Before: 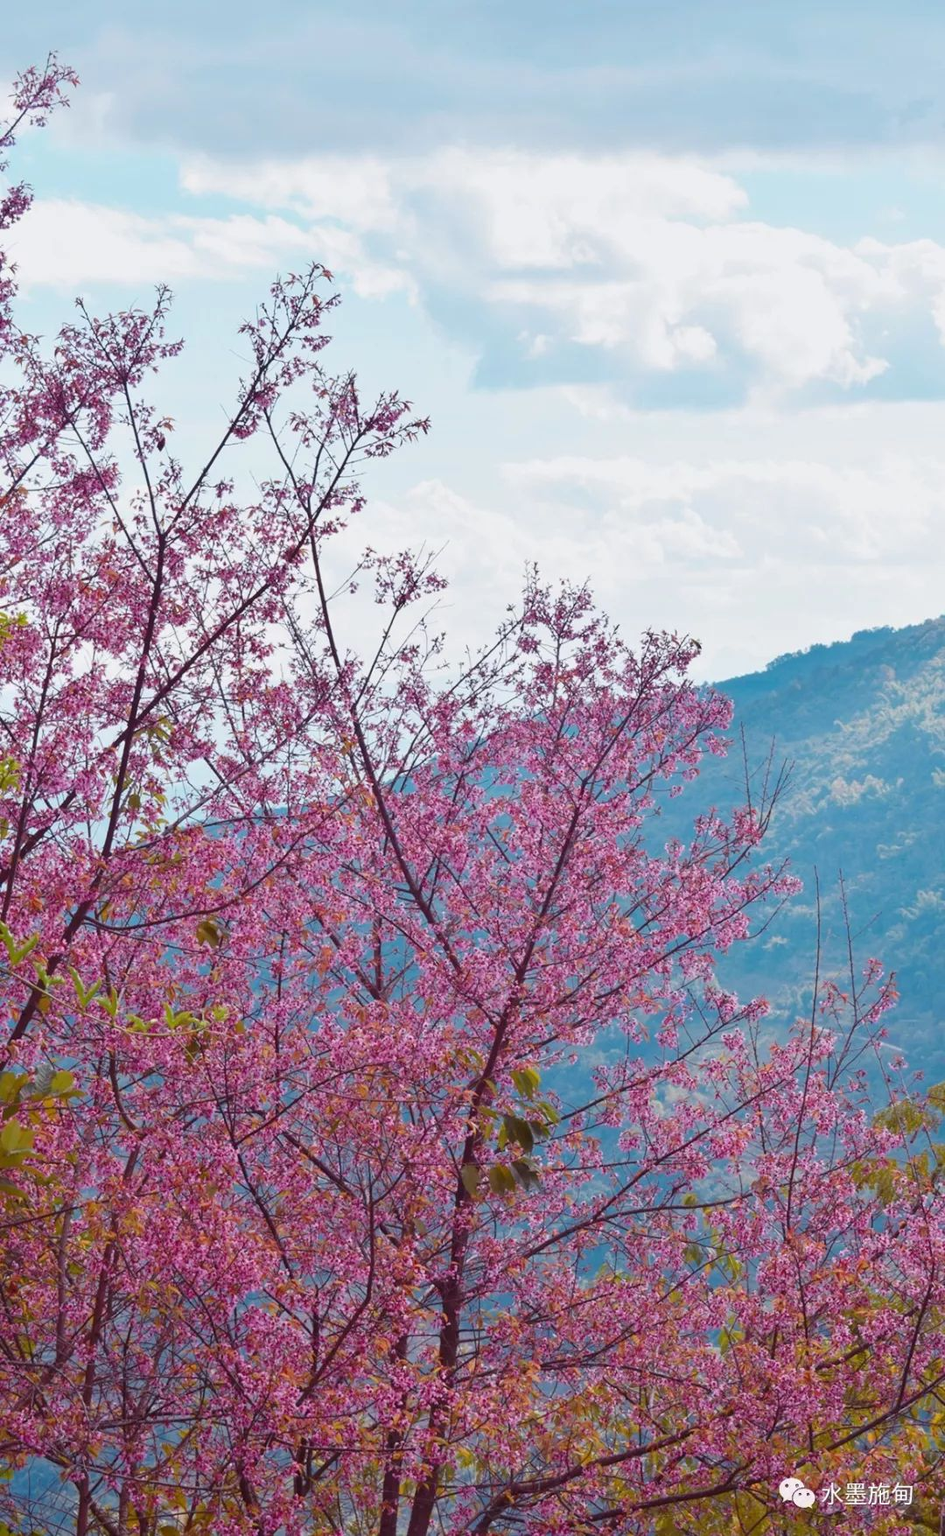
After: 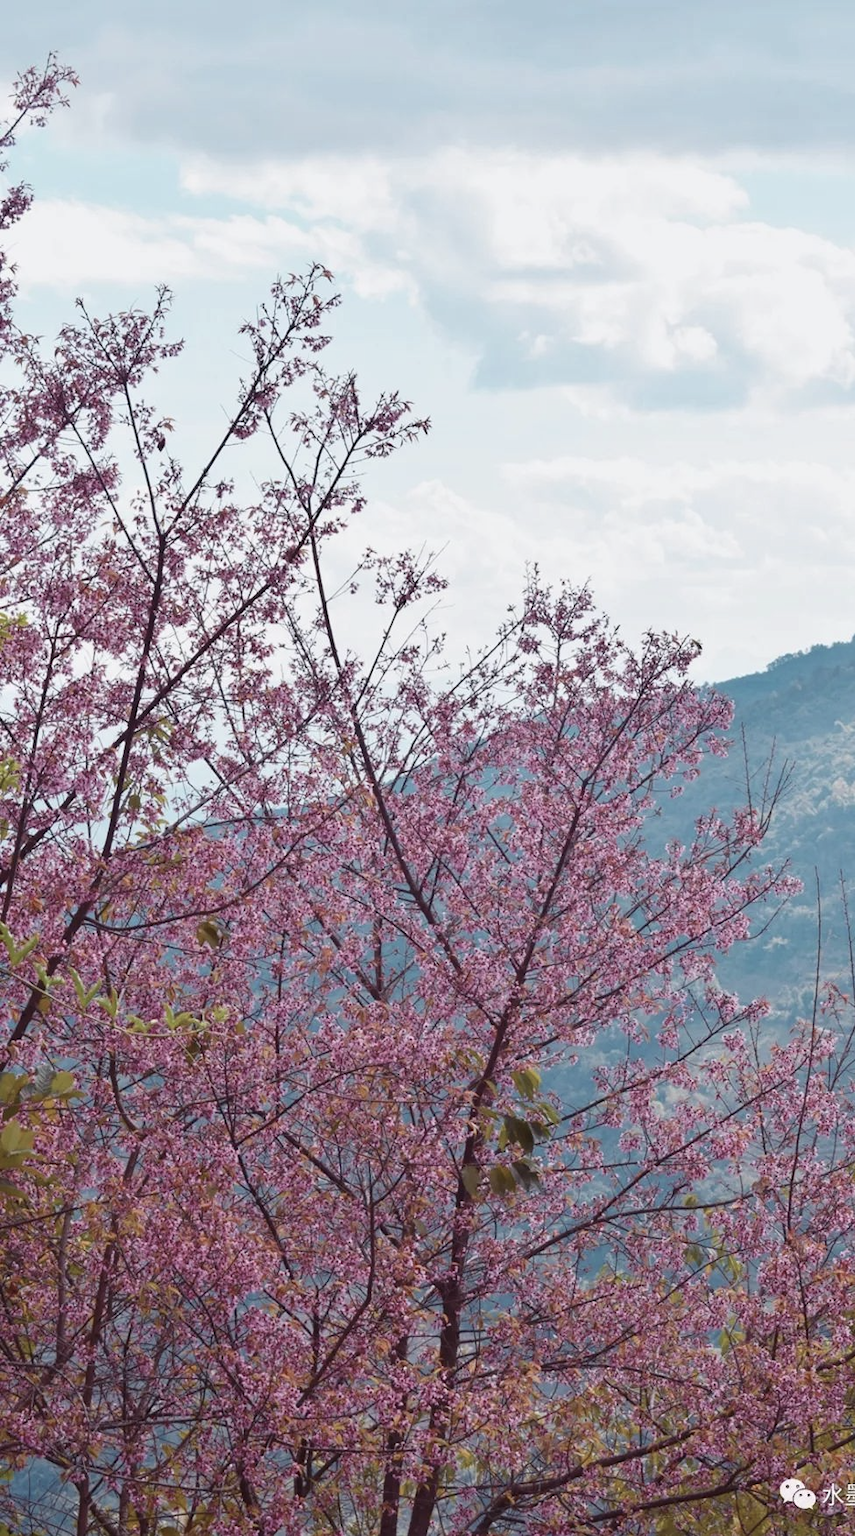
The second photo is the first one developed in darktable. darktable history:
crop: right 9.482%, bottom 0.035%
contrast brightness saturation: contrast 0.104, saturation -0.373
